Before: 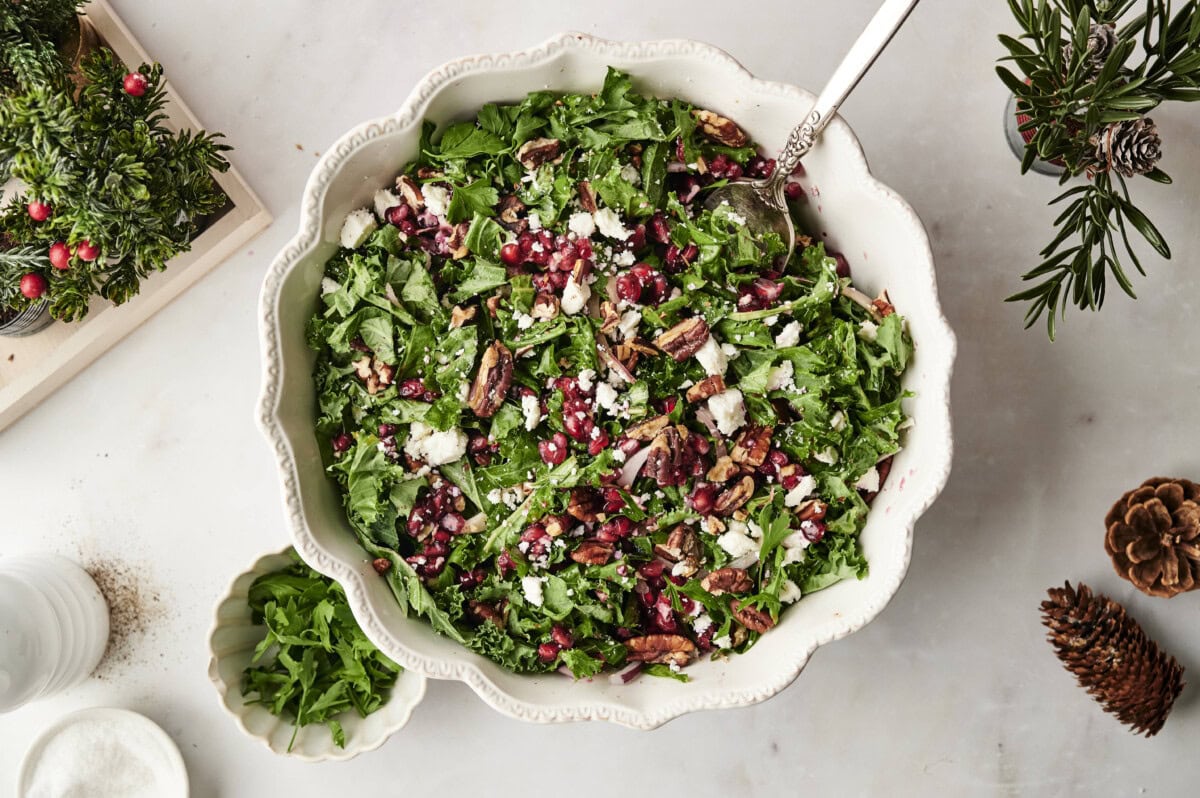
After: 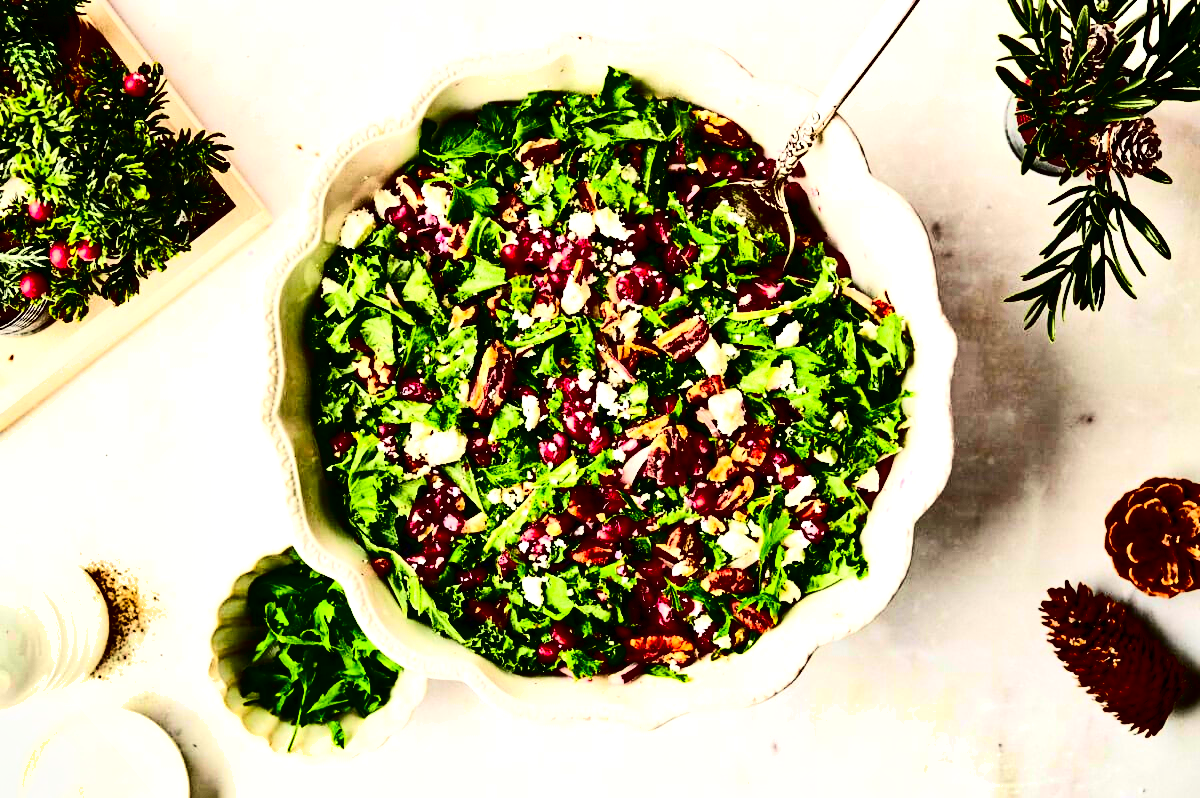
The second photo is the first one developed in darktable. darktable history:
contrast brightness saturation: contrast 0.773, brightness -0.983, saturation 0.998
exposure: black level correction 0, exposure 0.891 EV, compensate exposure bias true, compensate highlight preservation false
shadows and highlights: radius 102.71, shadows 50.41, highlights -64.89, soften with gaussian
